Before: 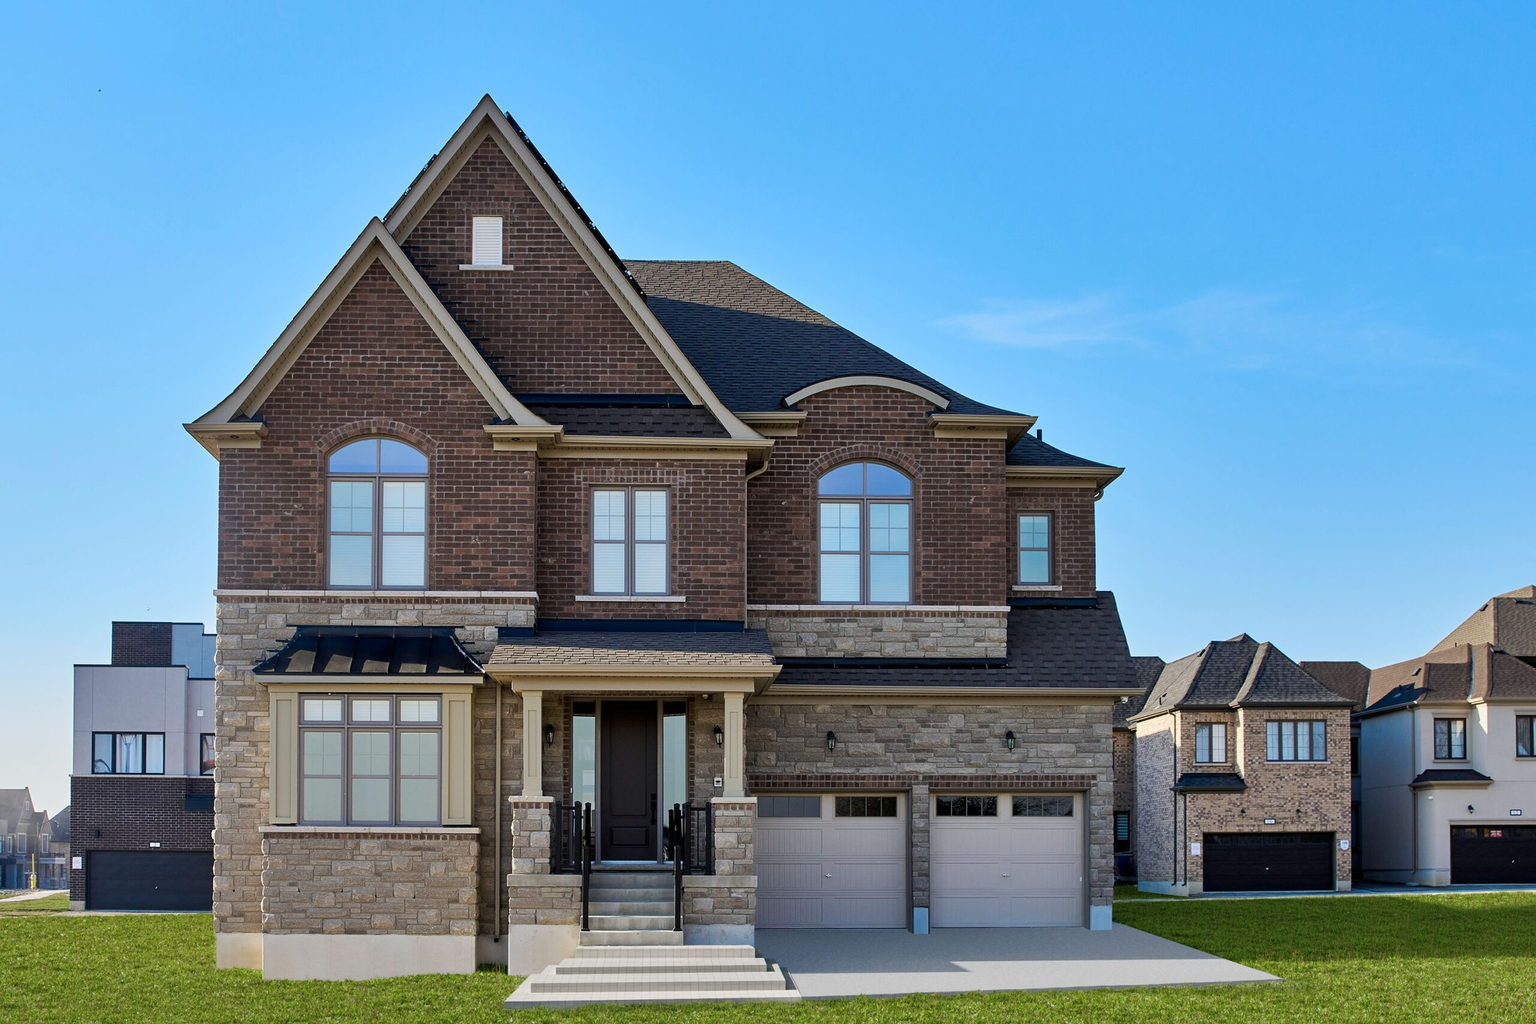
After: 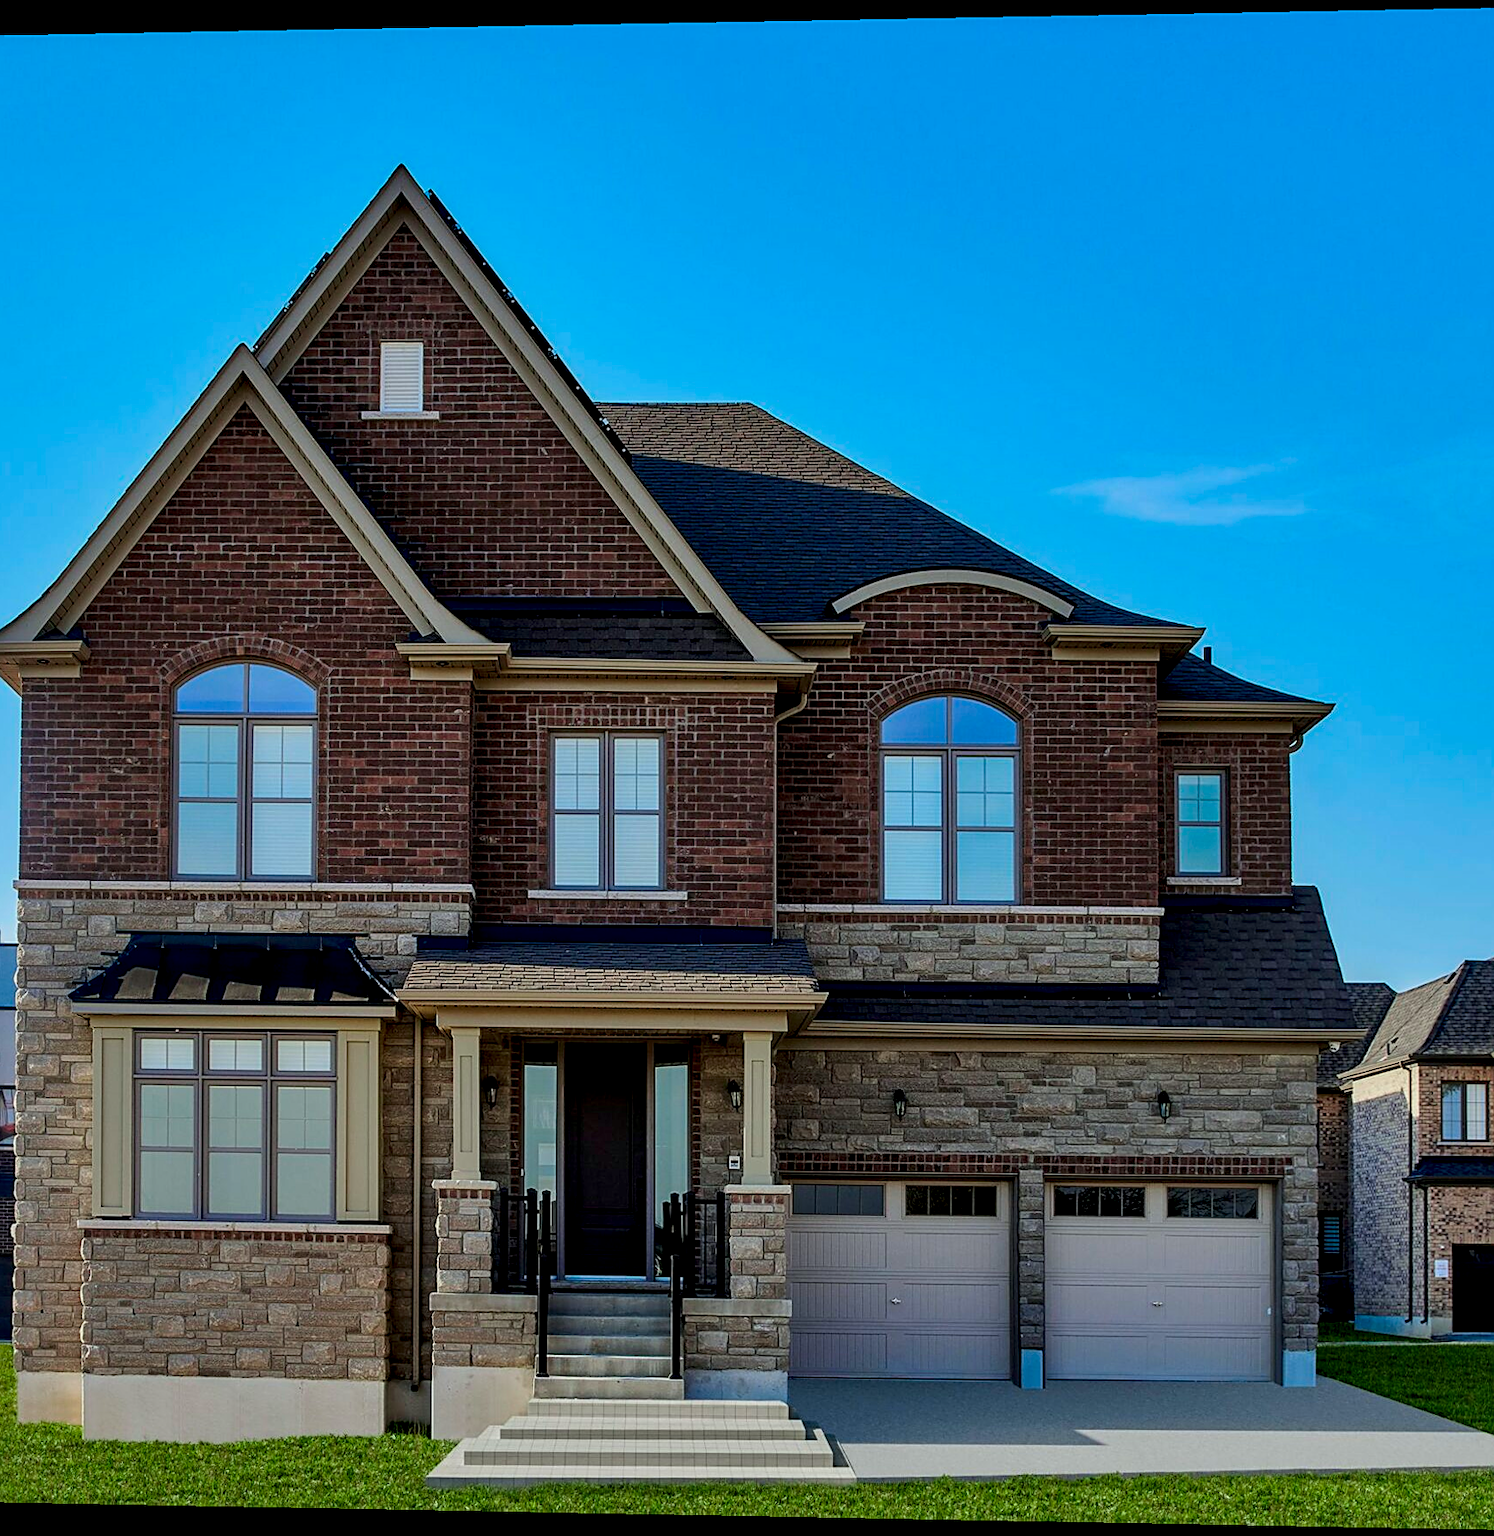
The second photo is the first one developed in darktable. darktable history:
rotate and perspective: lens shift (horizontal) -0.055, automatic cropping off
color balance rgb: perceptual saturation grading › global saturation 25%, global vibrance 10%
tone curve: curves: ch0 [(0, 0) (0.059, 0.027) (0.162, 0.125) (0.304, 0.279) (0.547, 0.532) (0.828, 0.815) (1, 0.983)]; ch1 [(0, 0) (0.23, 0.166) (0.34, 0.298) (0.371, 0.334) (0.435, 0.413) (0.477, 0.469) (0.499, 0.498) (0.529, 0.544) (0.559, 0.587) (0.743, 0.798) (1, 1)]; ch2 [(0, 0) (0.431, 0.414) (0.498, 0.503) (0.524, 0.531) (0.568, 0.567) (0.6, 0.597) (0.643, 0.631) (0.74, 0.721) (1, 1)], color space Lab, independent channels, preserve colors none
exposure: exposure -0.492 EV, compensate highlight preservation false
white balance: red 0.978, blue 0.999
sharpen: on, module defaults
crop and rotate: left 12.673%, right 20.66%
local contrast: detail 142%
